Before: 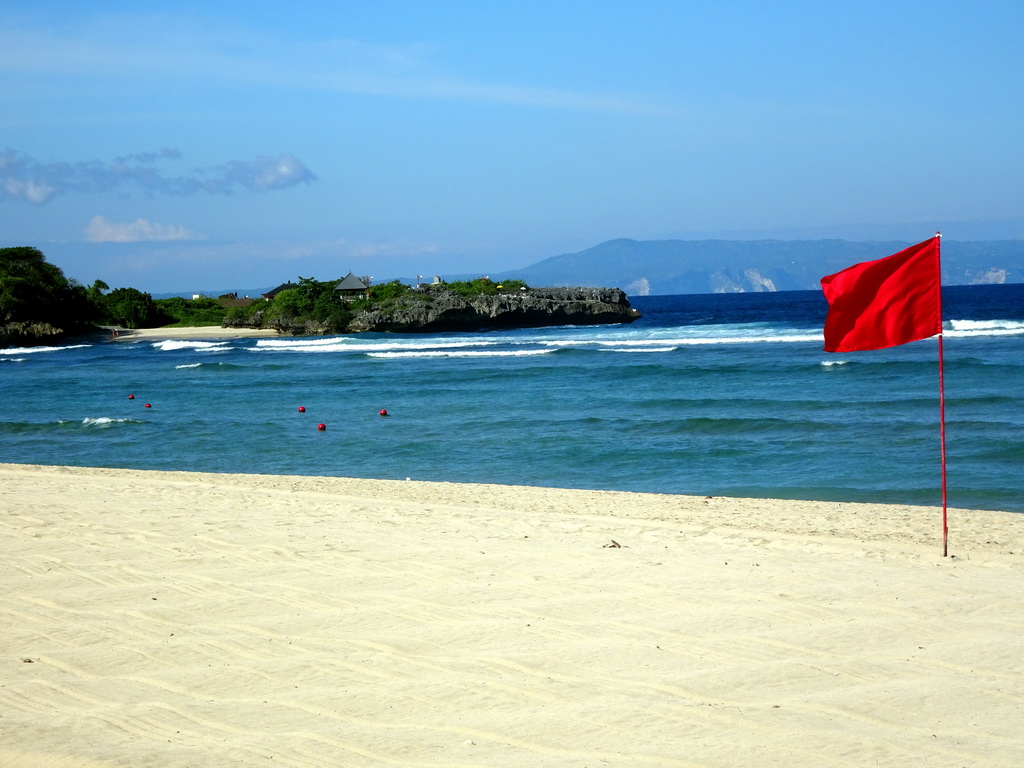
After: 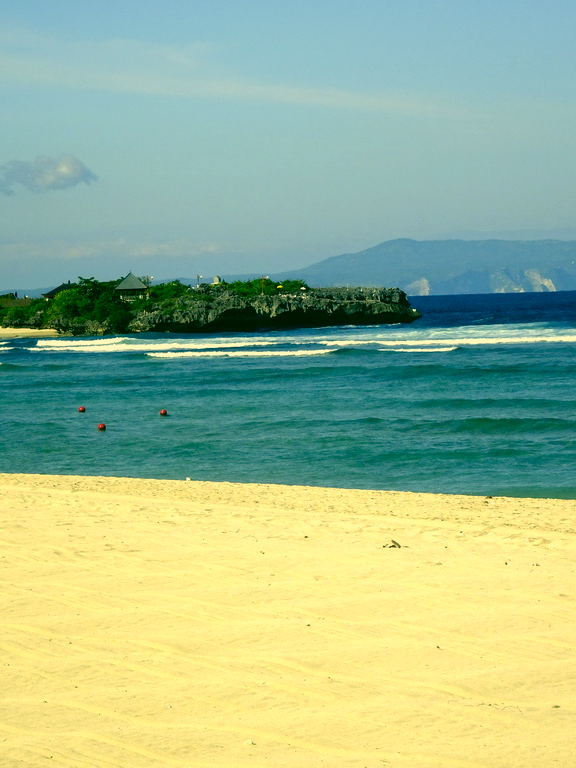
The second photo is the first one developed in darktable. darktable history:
crop: left 21.496%, right 22.254%
color correction: highlights a* 5.62, highlights b* 33.57, shadows a* -25.86, shadows b* 4.02
